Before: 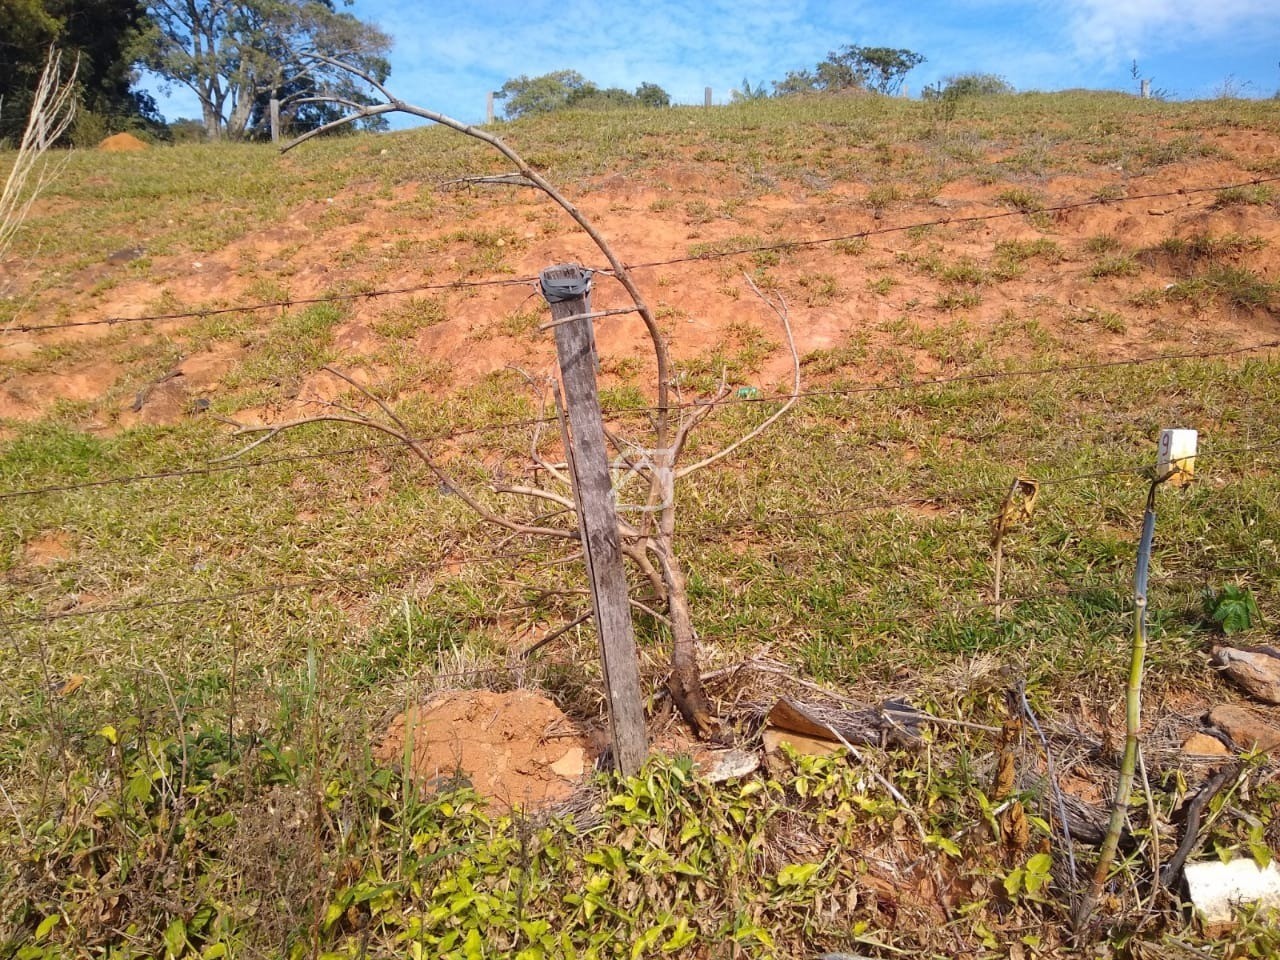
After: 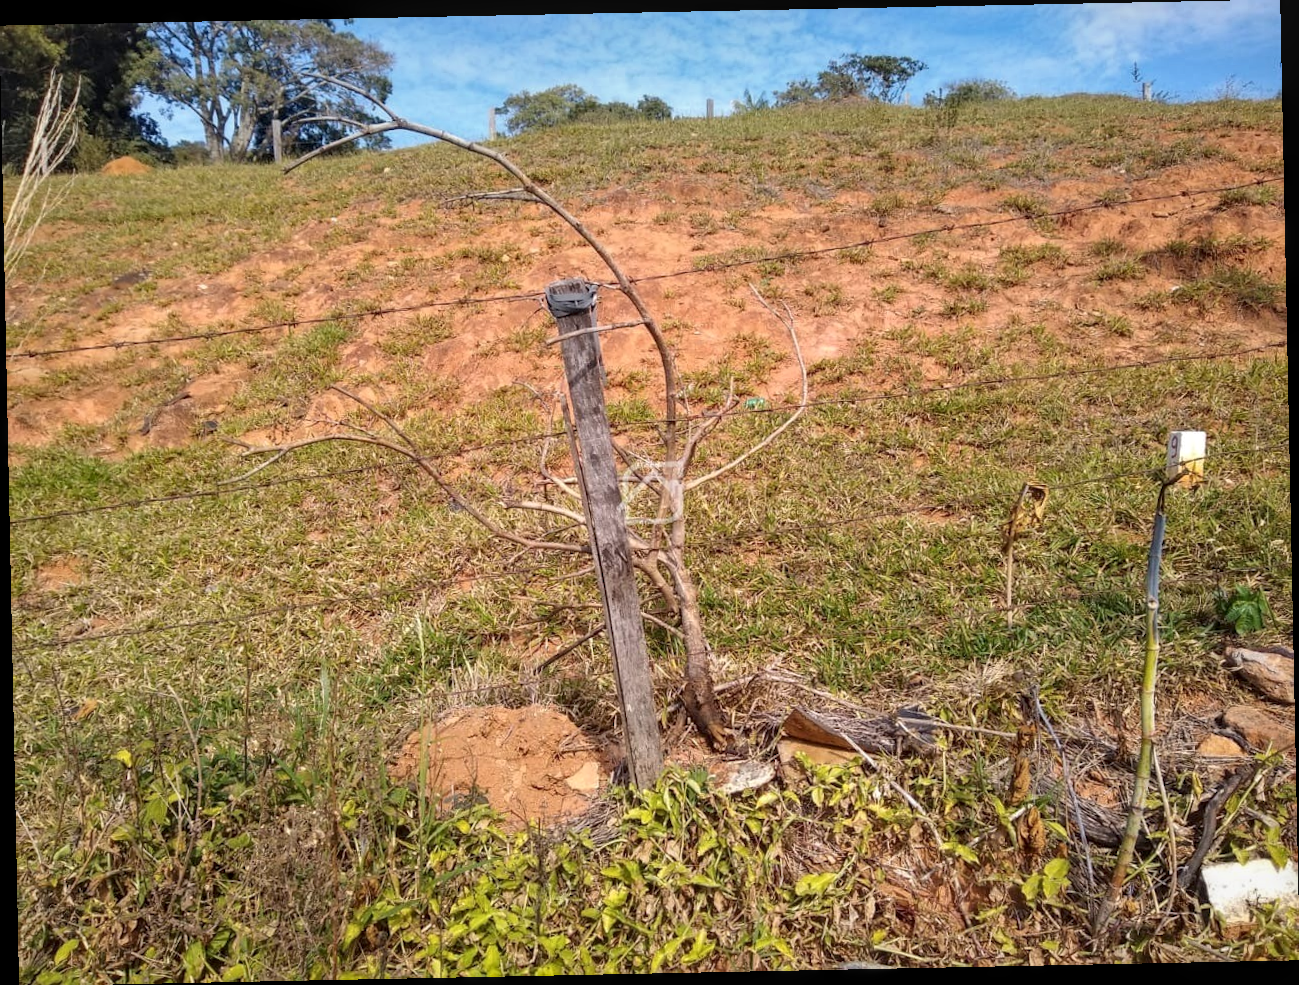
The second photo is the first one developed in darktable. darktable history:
contrast brightness saturation: contrast 0.01, saturation -0.05
local contrast: on, module defaults
rotate and perspective: rotation -1.17°, automatic cropping off
